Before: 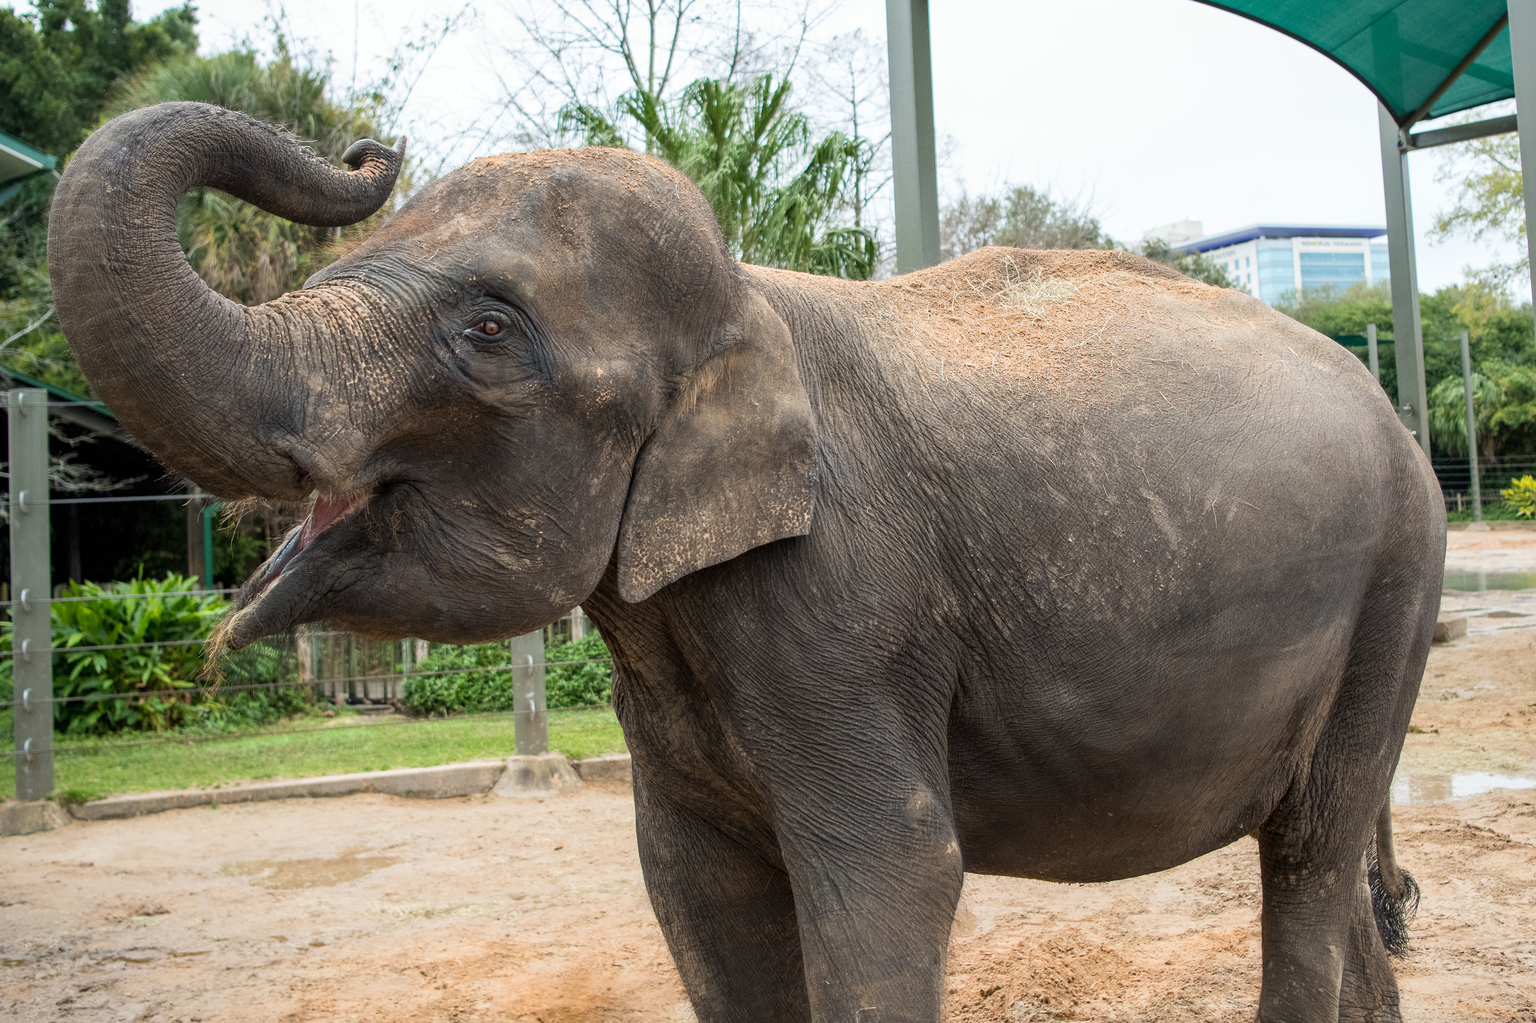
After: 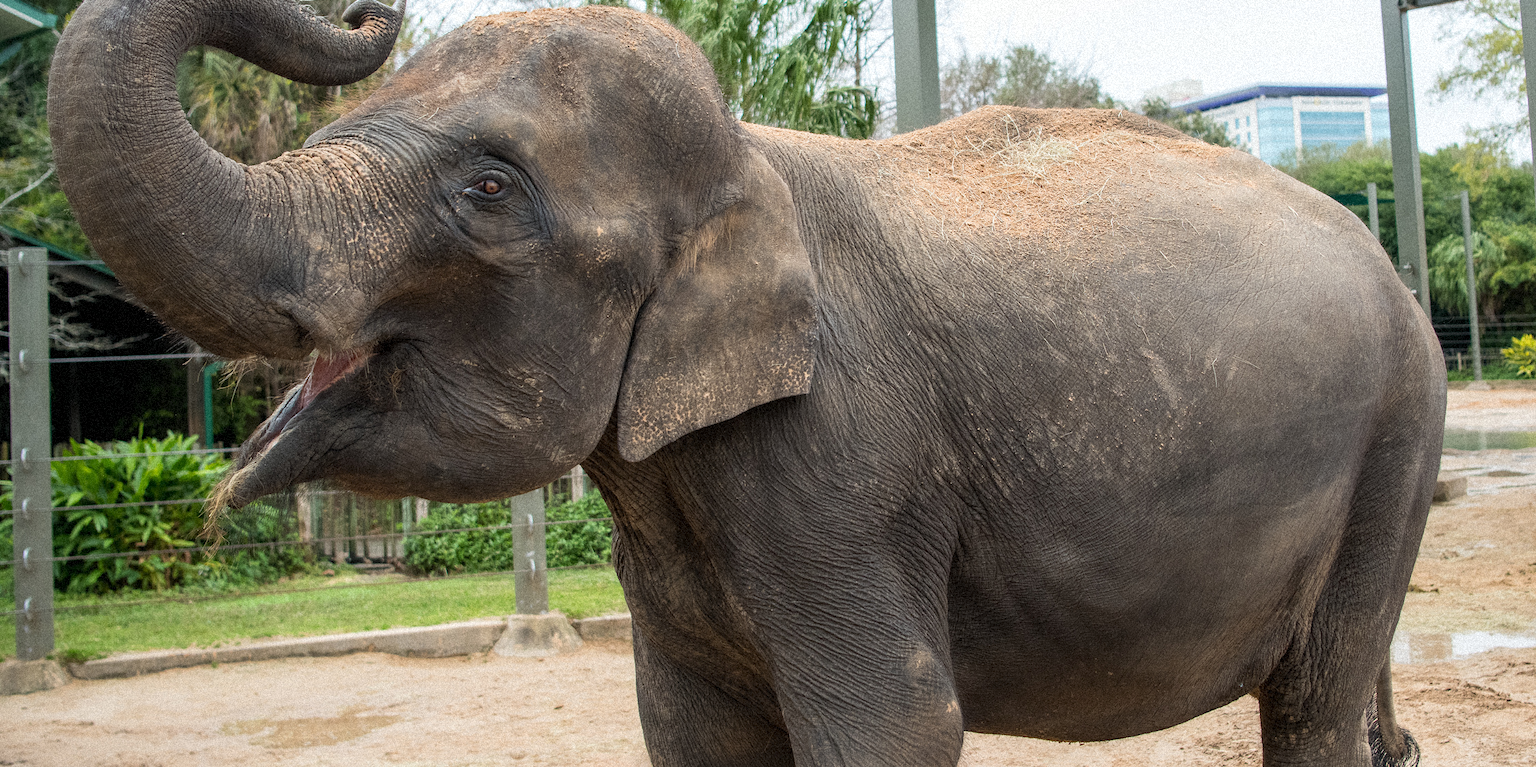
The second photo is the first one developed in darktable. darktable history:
grain: coarseness 9.38 ISO, strength 34.99%, mid-tones bias 0%
crop: top 13.819%, bottom 11.169%
